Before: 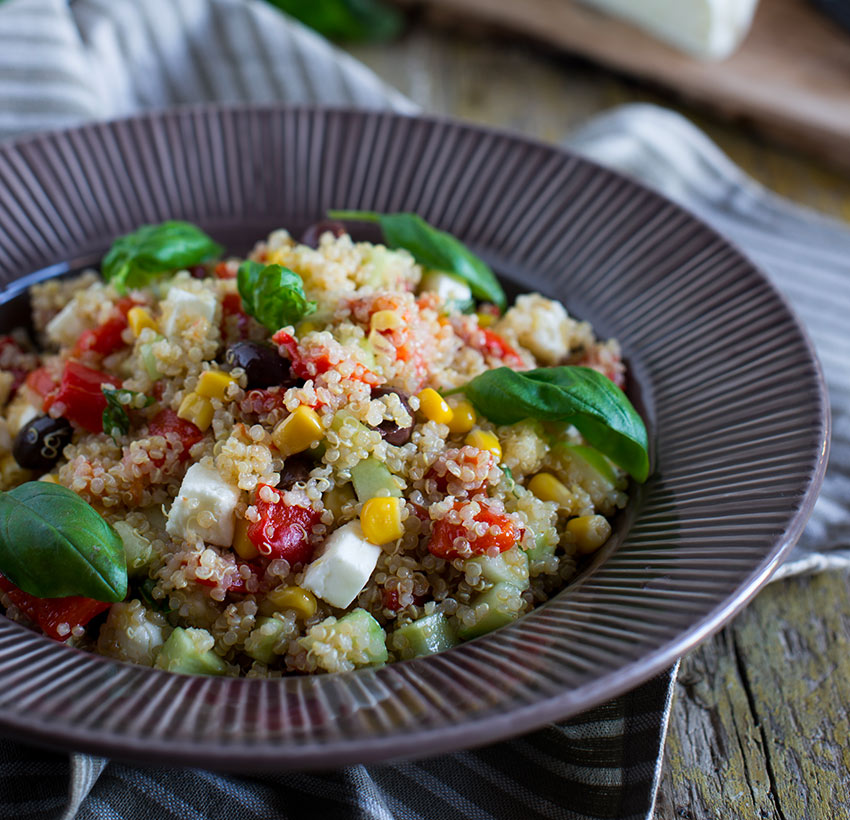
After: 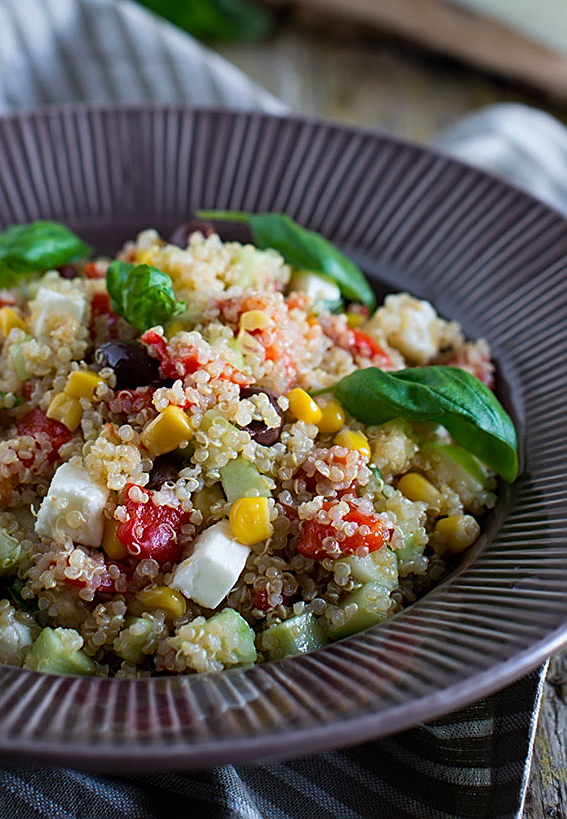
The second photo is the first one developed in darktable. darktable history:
sharpen: on, module defaults
crop and rotate: left 15.446%, right 17.836%
